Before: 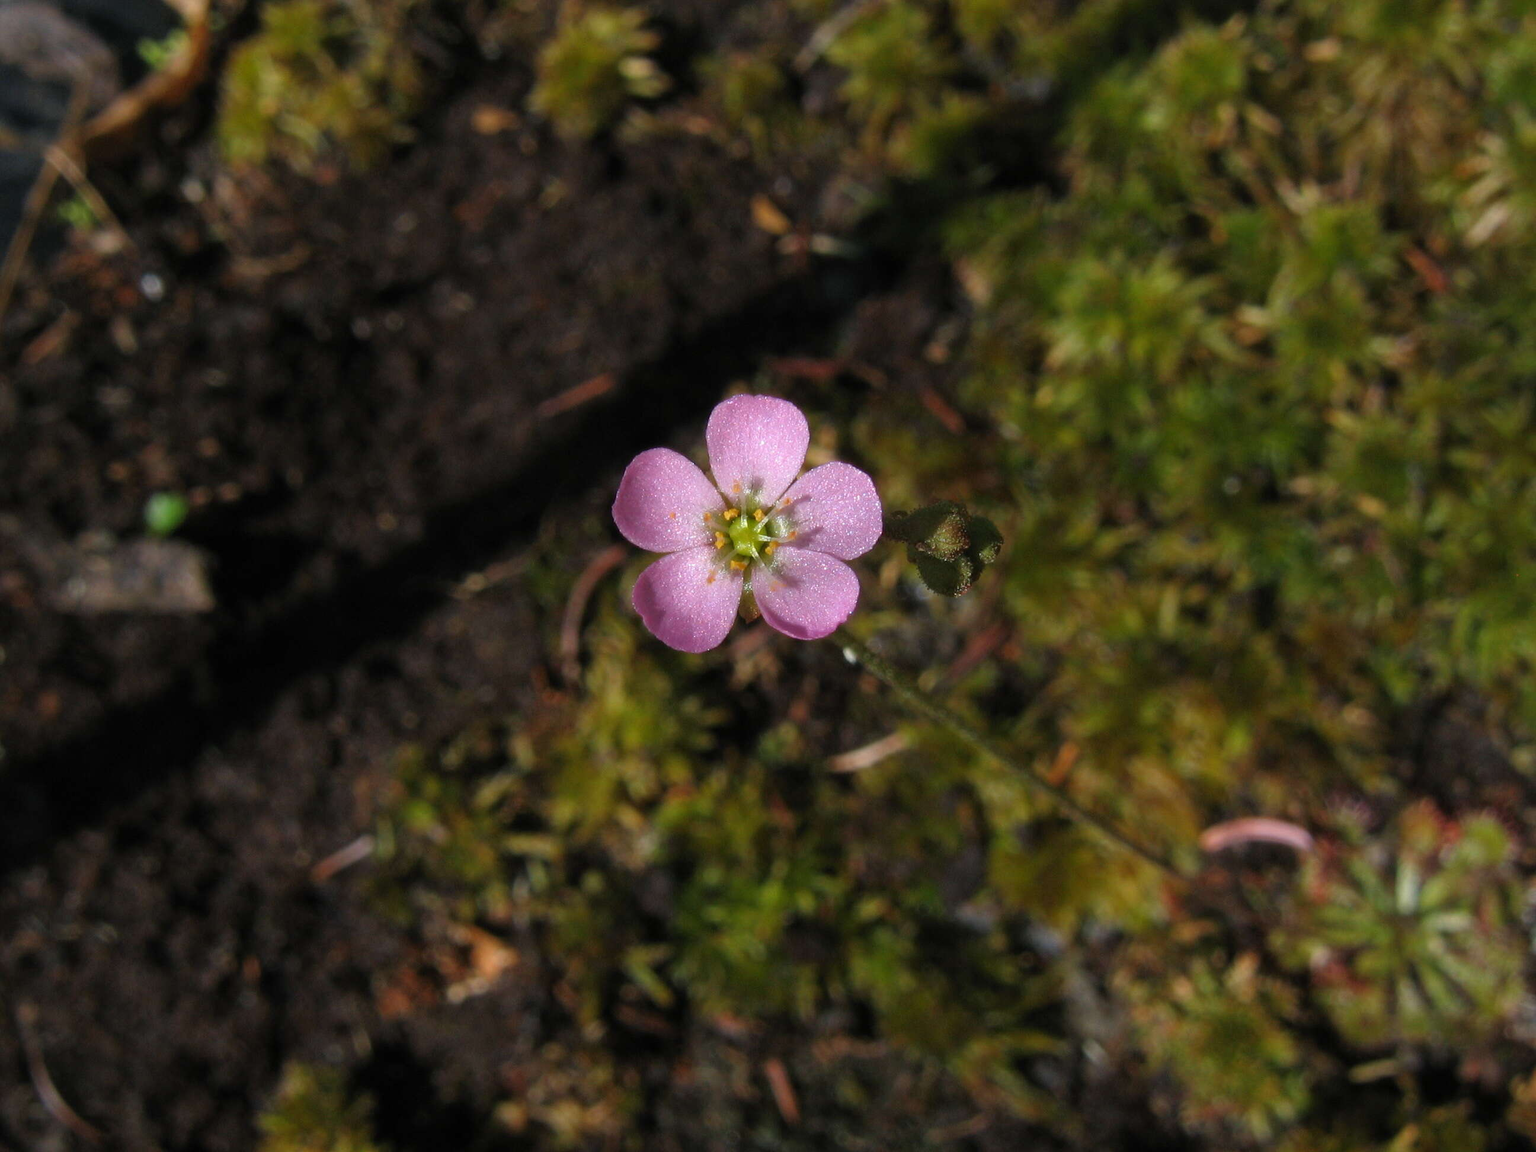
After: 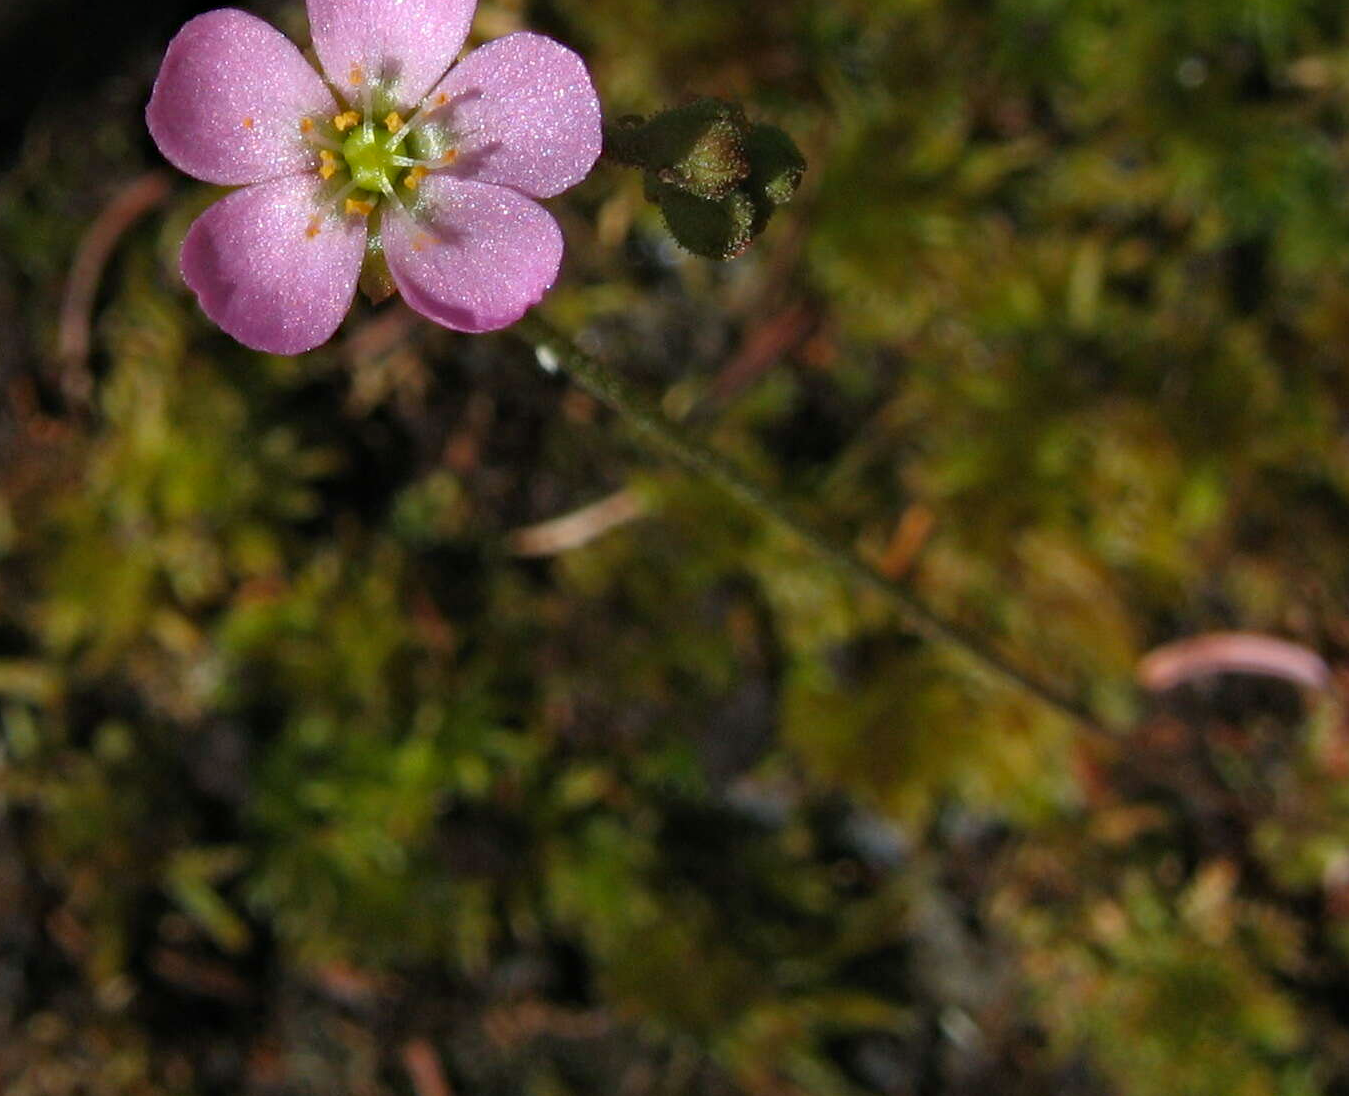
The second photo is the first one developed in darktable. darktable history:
crop: left 34.225%, top 38.456%, right 13.722%, bottom 5.128%
haze removal: compatibility mode true, adaptive false
